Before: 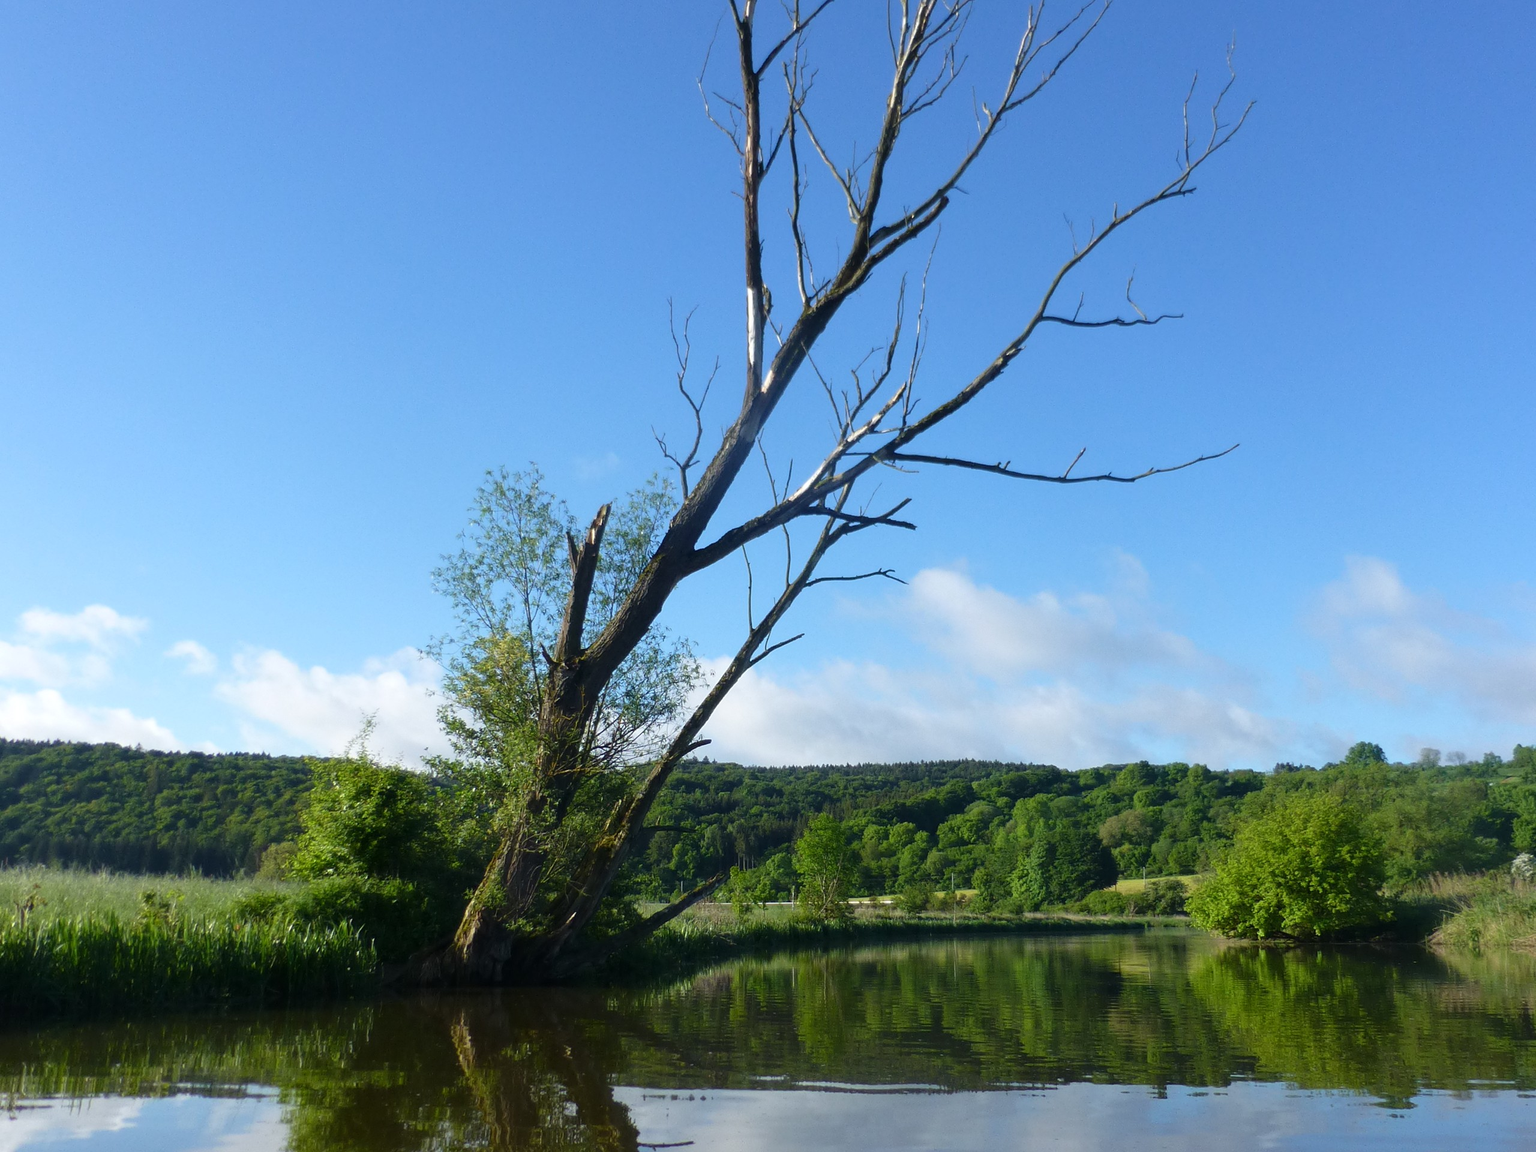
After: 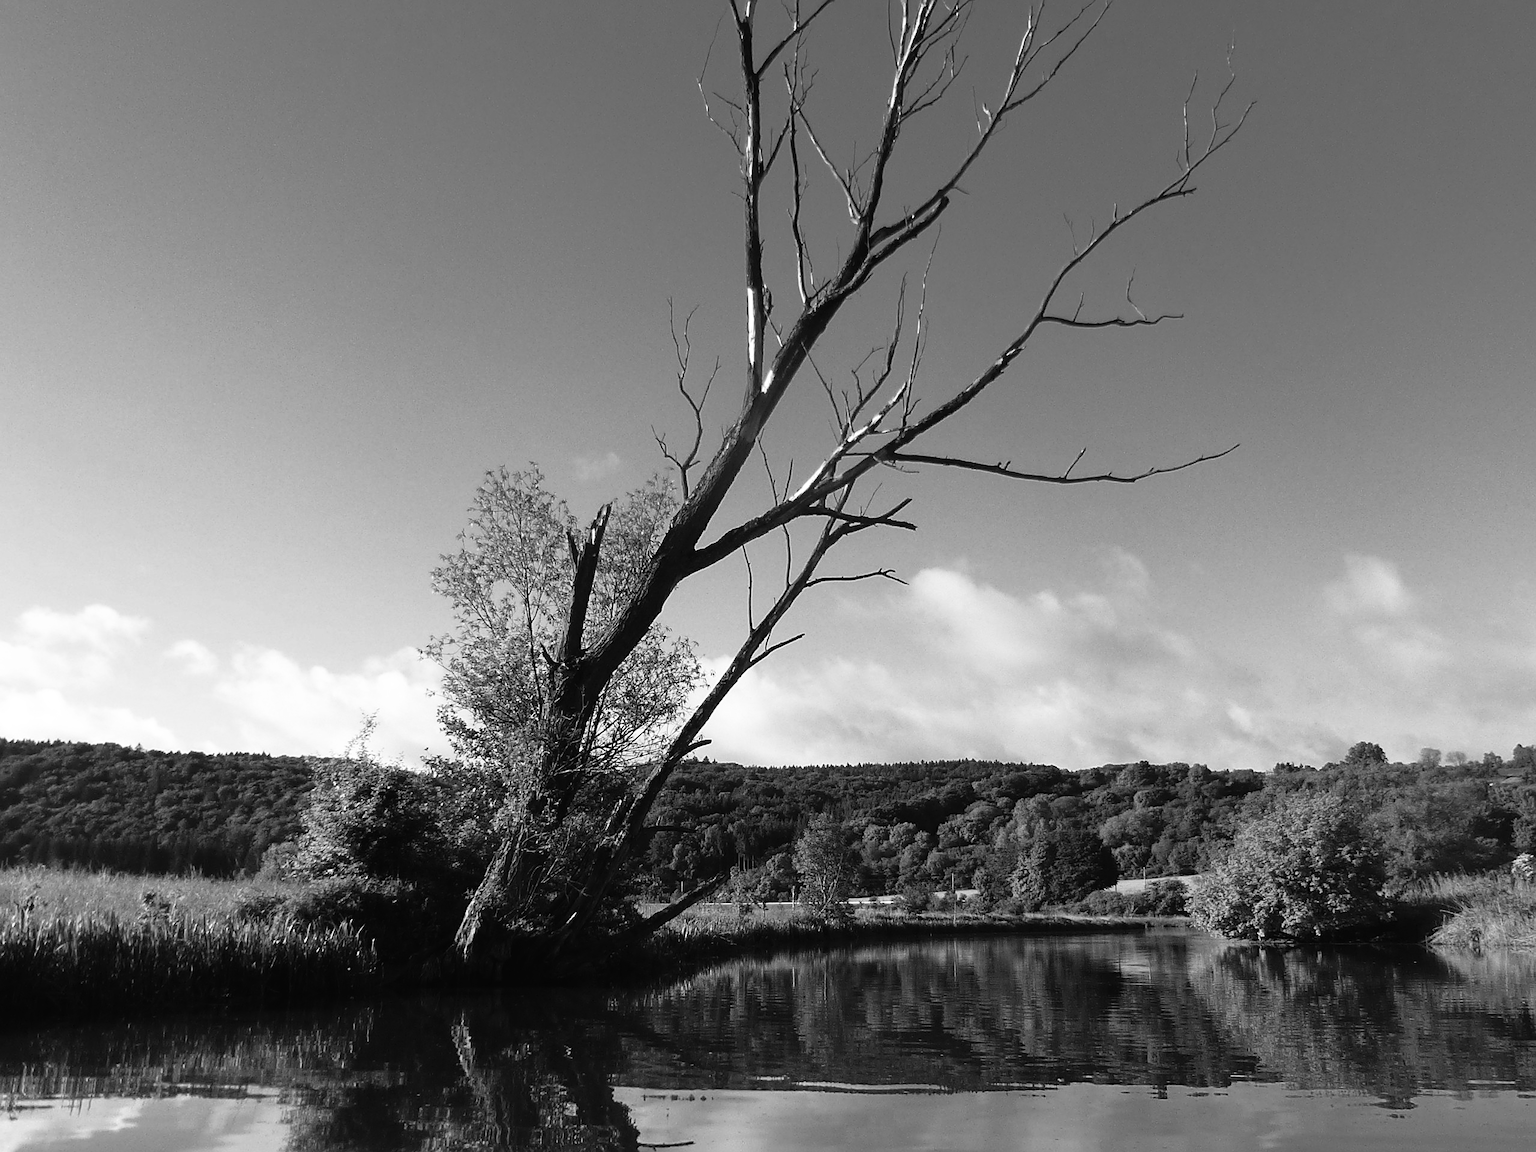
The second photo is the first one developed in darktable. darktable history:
sharpen: on, module defaults
filmic rgb: black relative exposure -6.43 EV, white relative exposure 2.43 EV, threshold 3 EV, hardness 5.27, latitude 0.1%, contrast 1.425, highlights saturation mix 2%, preserve chrominance no, color science v5 (2021), contrast in shadows safe, contrast in highlights safe, enable highlight reconstruction true
white balance: red 0.948, green 1.02, blue 1.176
color zones: curves: ch0 [(0.002, 0.593) (0.143, 0.417) (0.285, 0.541) (0.455, 0.289) (0.608, 0.327) (0.727, 0.283) (0.869, 0.571) (1, 0.603)]; ch1 [(0, 0) (0.143, 0) (0.286, 0) (0.429, 0) (0.571, 0) (0.714, 0) (0.857, 0)]
exposure: black level correction -0.008, exposure 0.067 EV, compensate highlight preservation false
